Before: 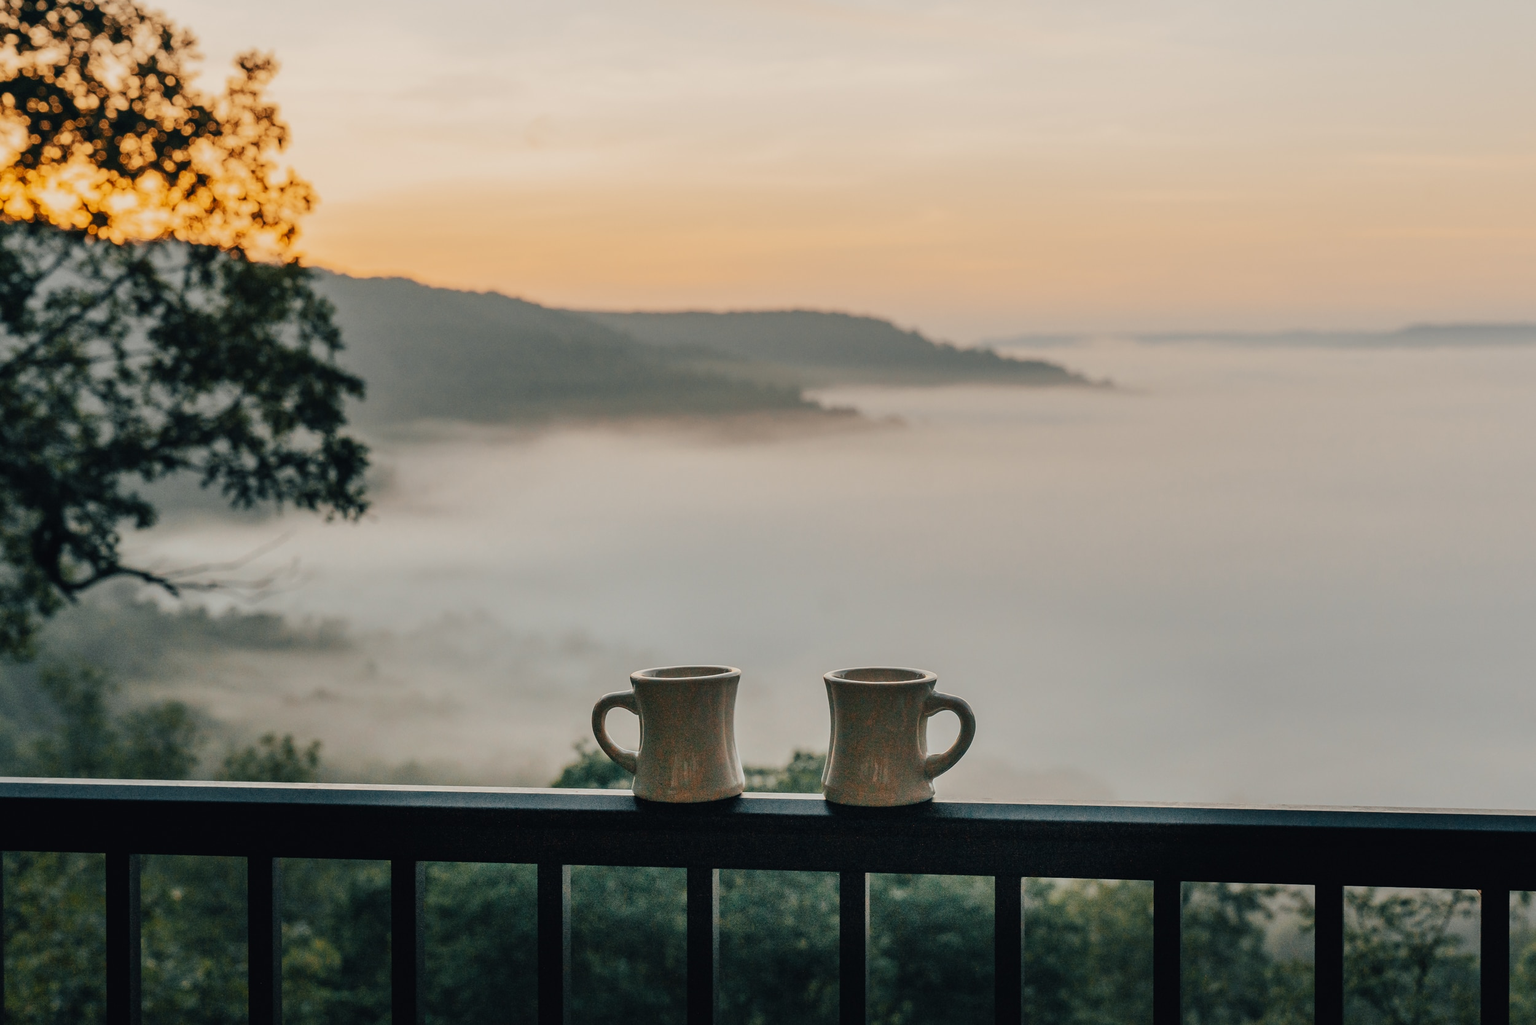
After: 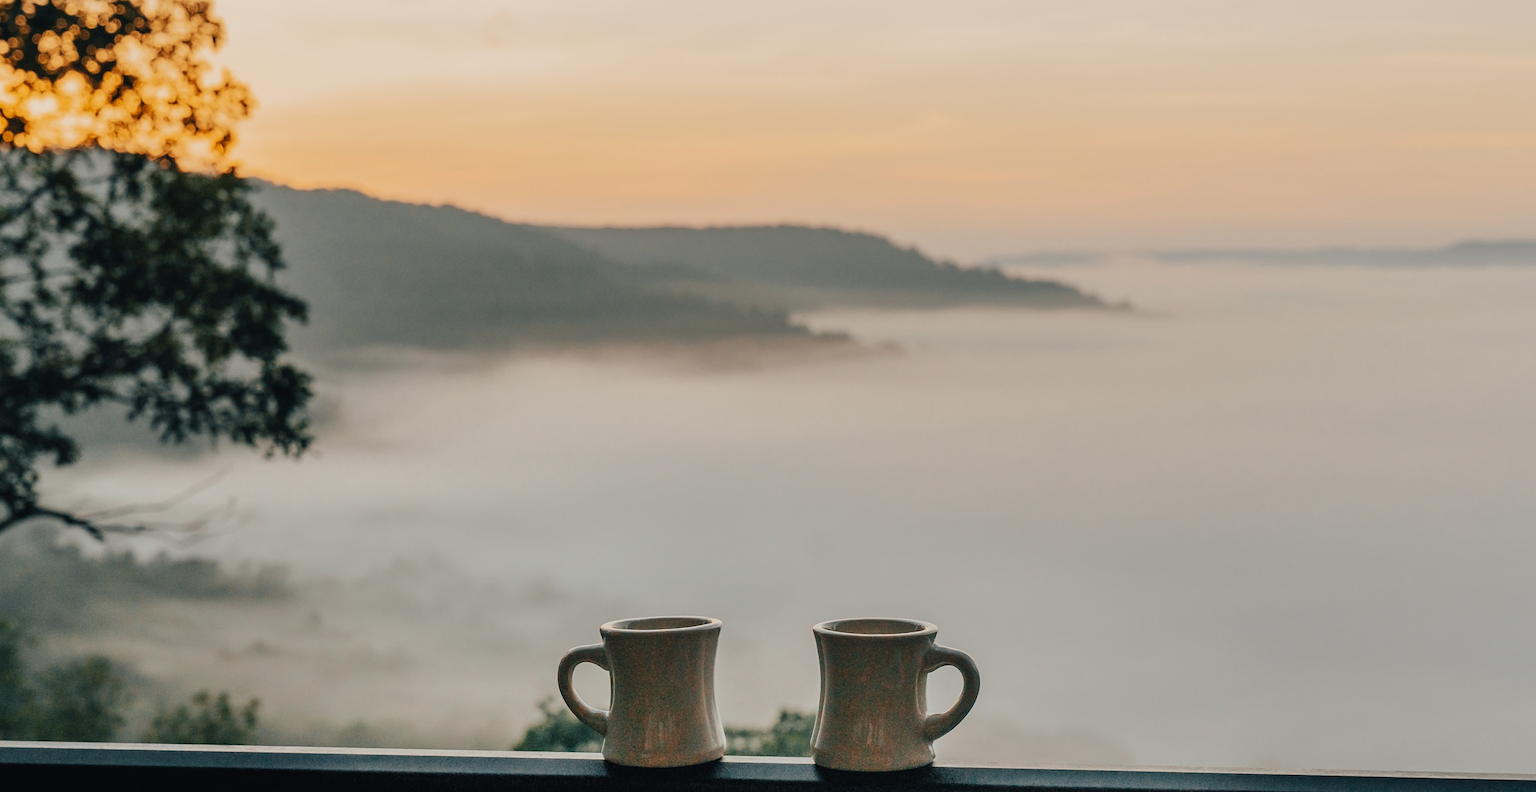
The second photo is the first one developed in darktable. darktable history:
tone equalizer: on, module defaults
crop: left 5.596%, top 10.314%, right 3.534%, bottom 19.395%
